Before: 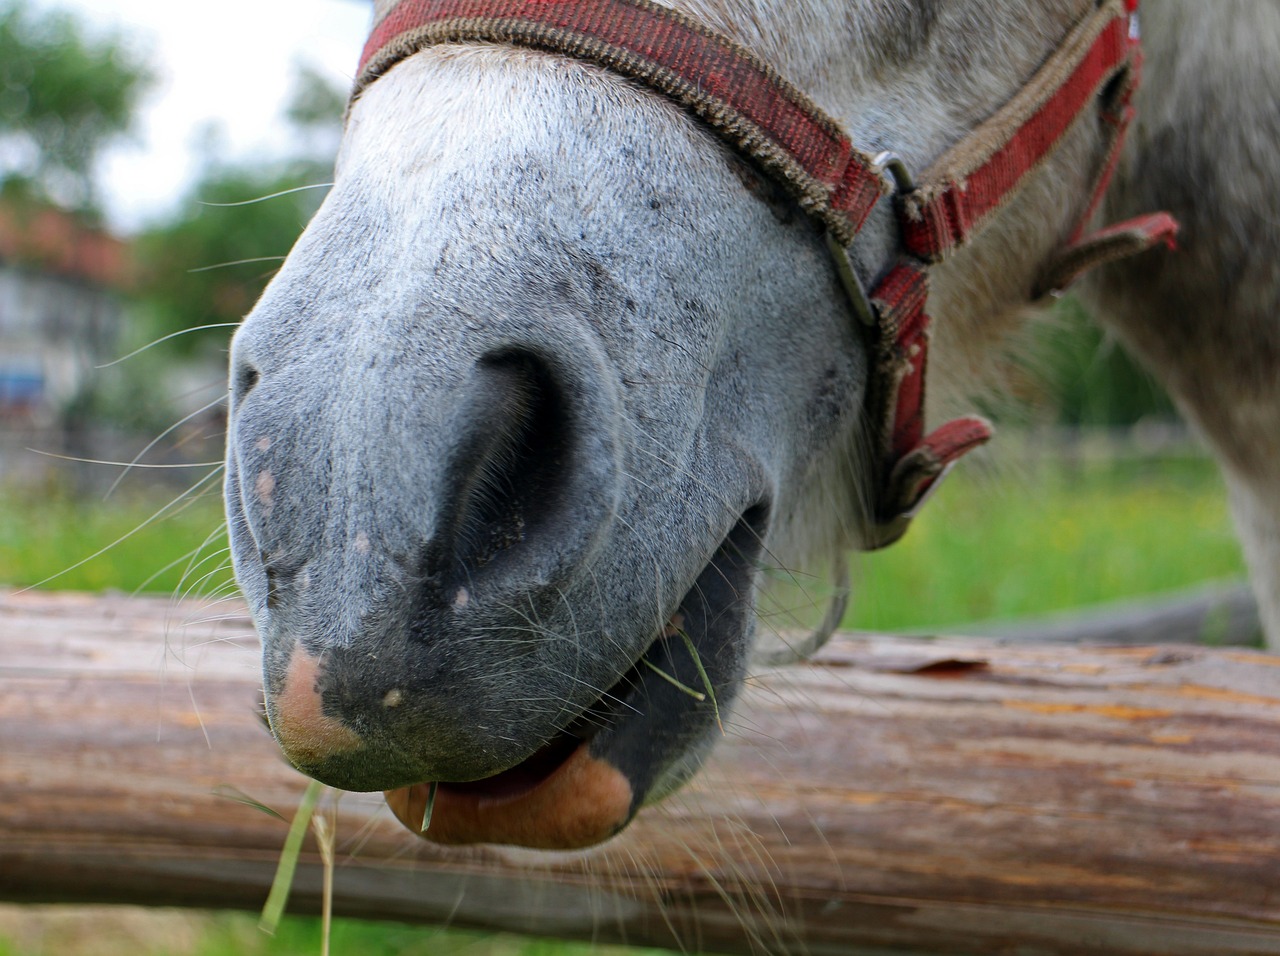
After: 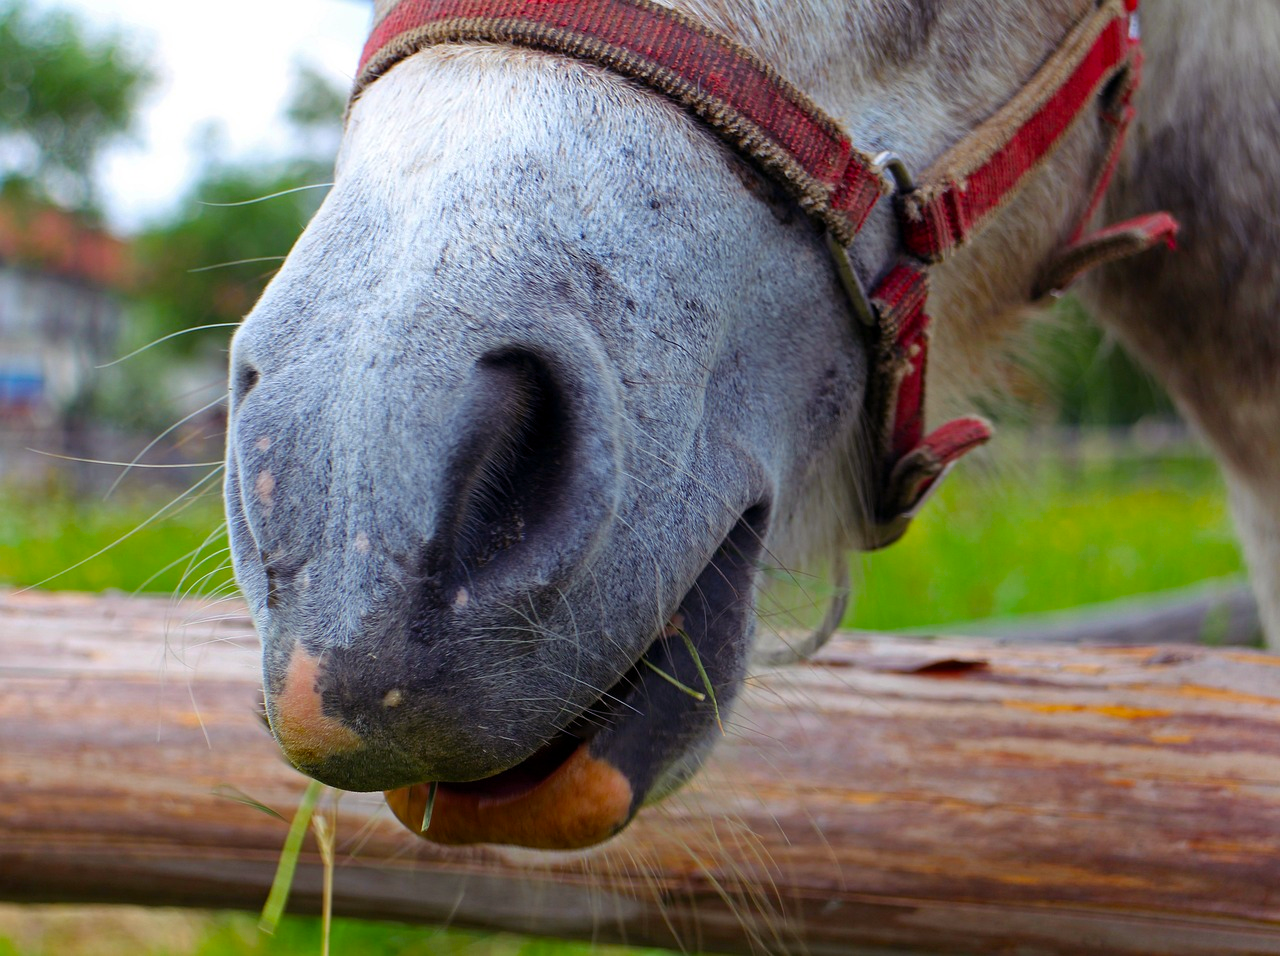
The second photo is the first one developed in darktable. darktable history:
color balance rgb: shadows lift › luminance 0.373%, shadows lift › chroma 6.814%, shadows lift › hue 297.83°, linear chroma grading › mid-tones 7.765%, perceptual saturation grading › global saturation 30.283%, global vibrance 15.074%
